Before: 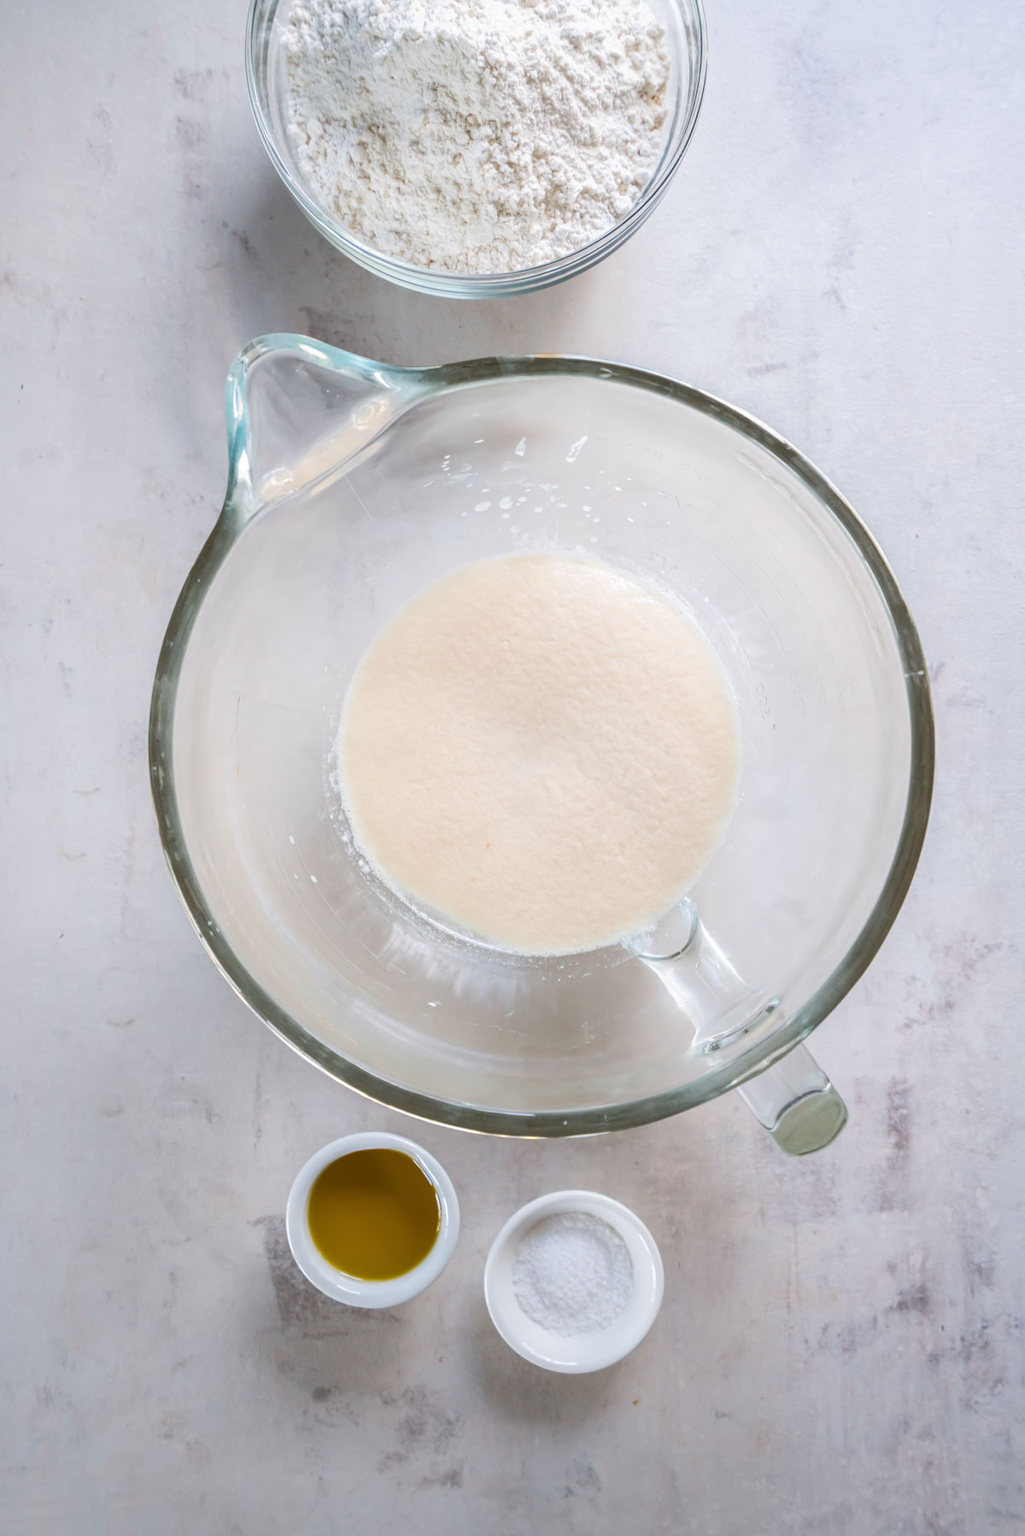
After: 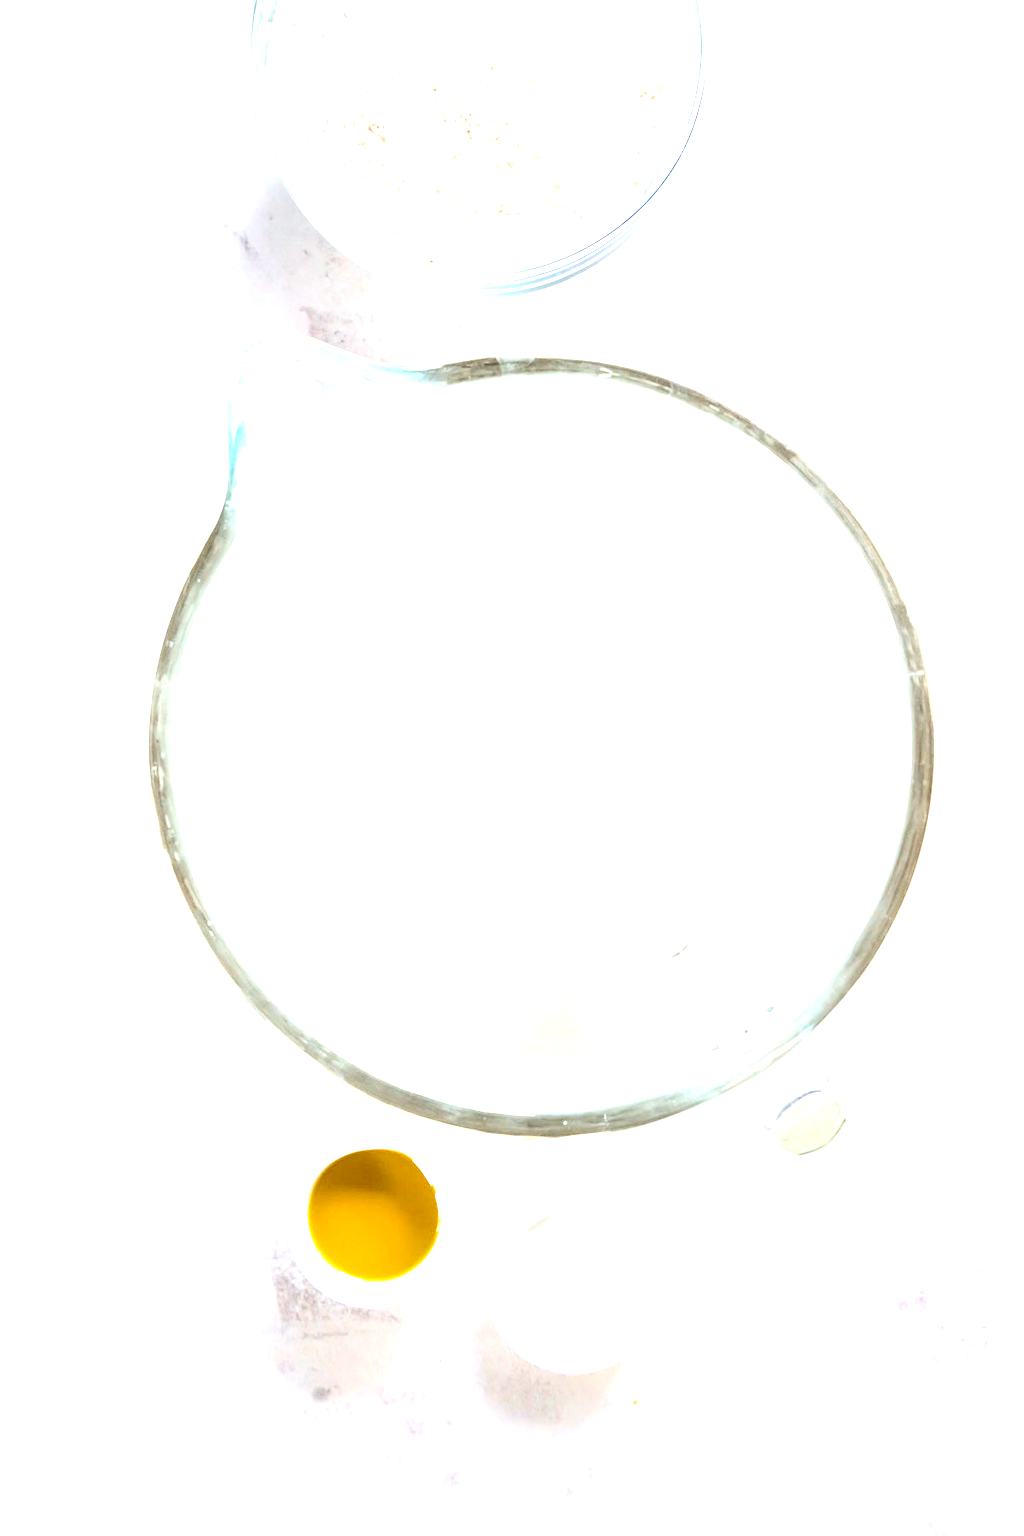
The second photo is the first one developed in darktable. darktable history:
exposure: black level correction 0.005, exposure 2.084 EV, compensate highlight preservation false
contrast brightness saturation: contrast 0.28
local contrast: on, module defaults
